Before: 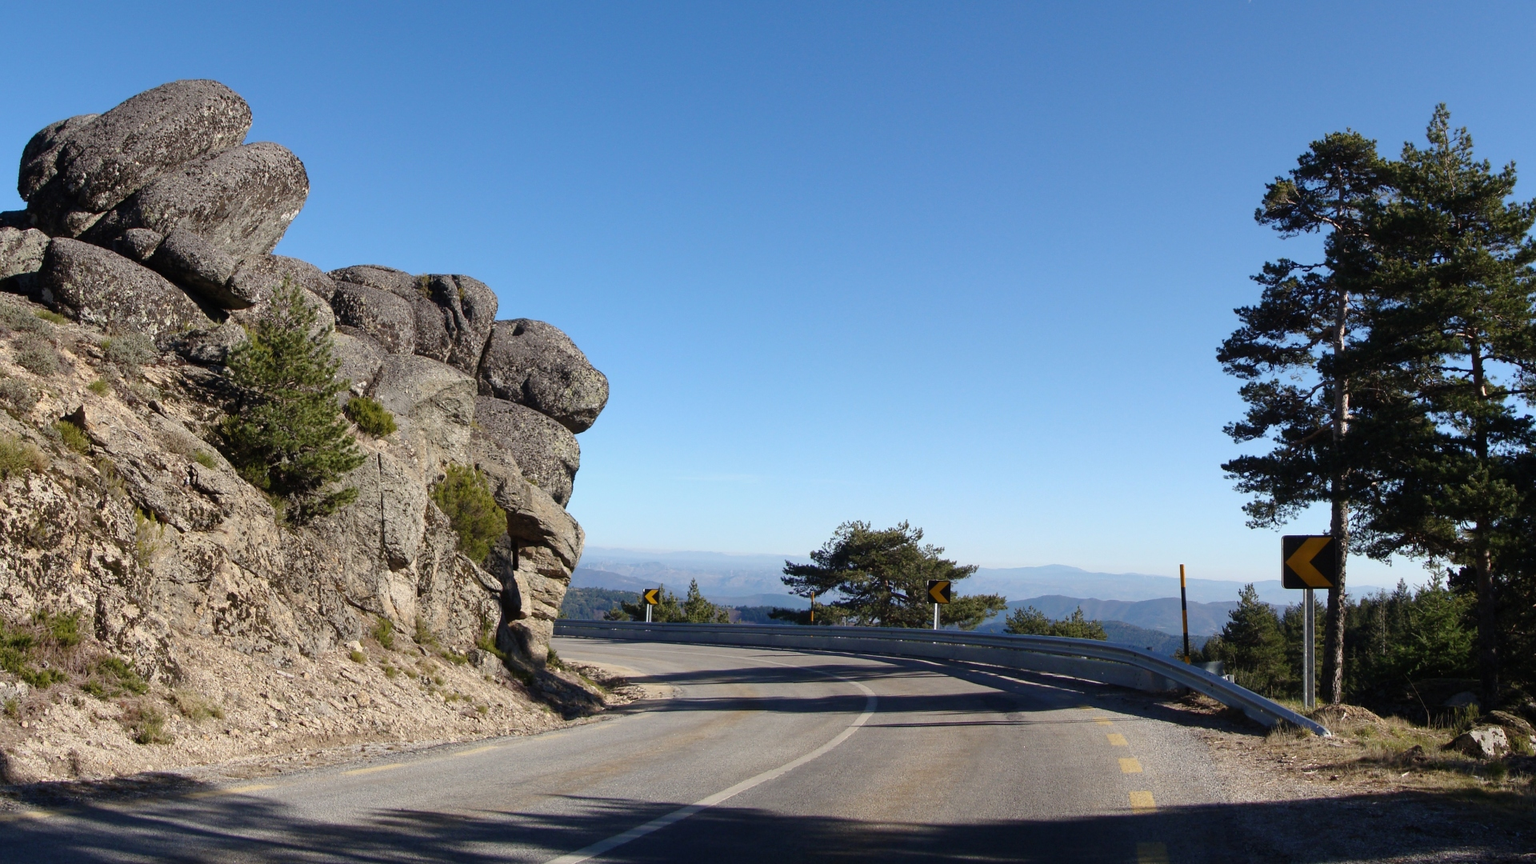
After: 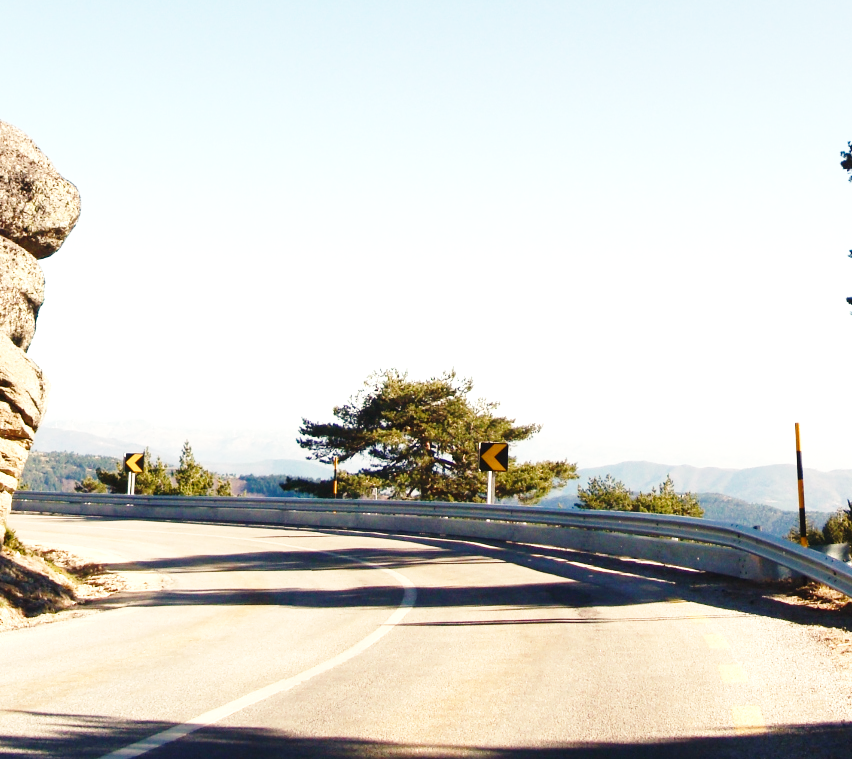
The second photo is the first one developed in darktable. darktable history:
base curve: curves: ch0 [(0, 0) (0.028, 0.03) (0.121, 0.232) (0.46, 0.748) (0.859, 0.968) (1, 1)], preserve colors none
crop: left 35.432%, top 26.233%, right 20.145%, bottom 3.432%
color balance rgb: perceptual saturation grading › global saturation 20%, perceptual saturation grading › highlights -25%, perceptual saturation grading › shadows 50%
contrast brightness saturation: contrast 0.06, brightness -0.01, saturation -0.23
white balance: red 1.138, green 0.996, blue 0.812
exposure: black level correction 0, exposure 1.1 EV, compensate exposure bias true, compensate highlight preservation false
